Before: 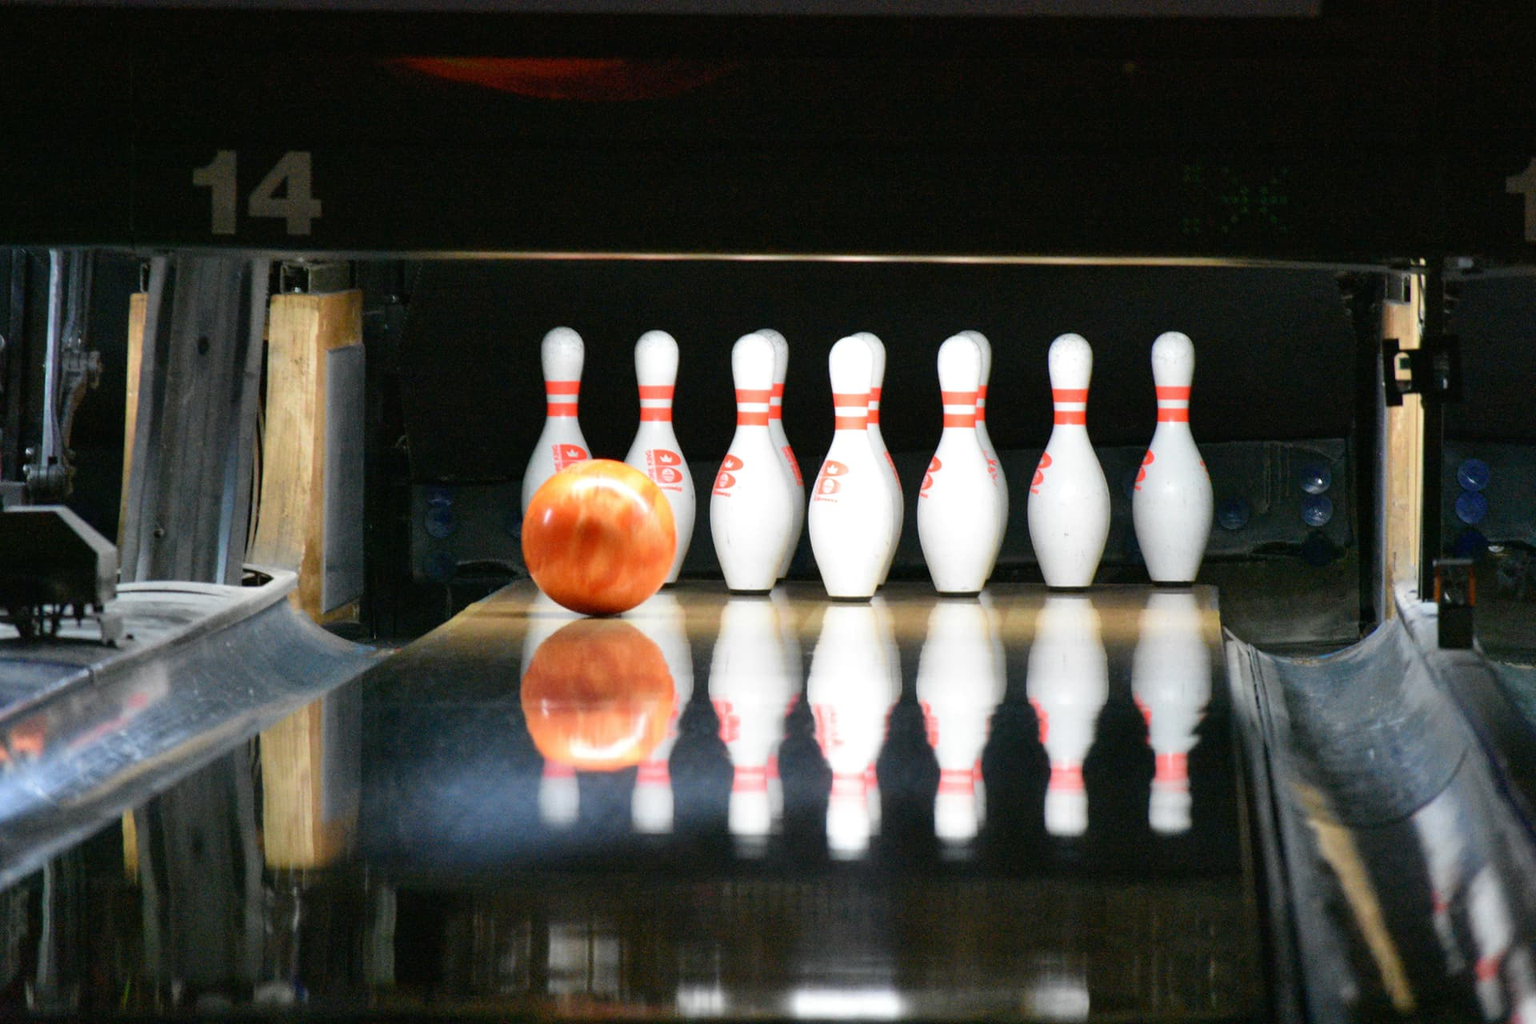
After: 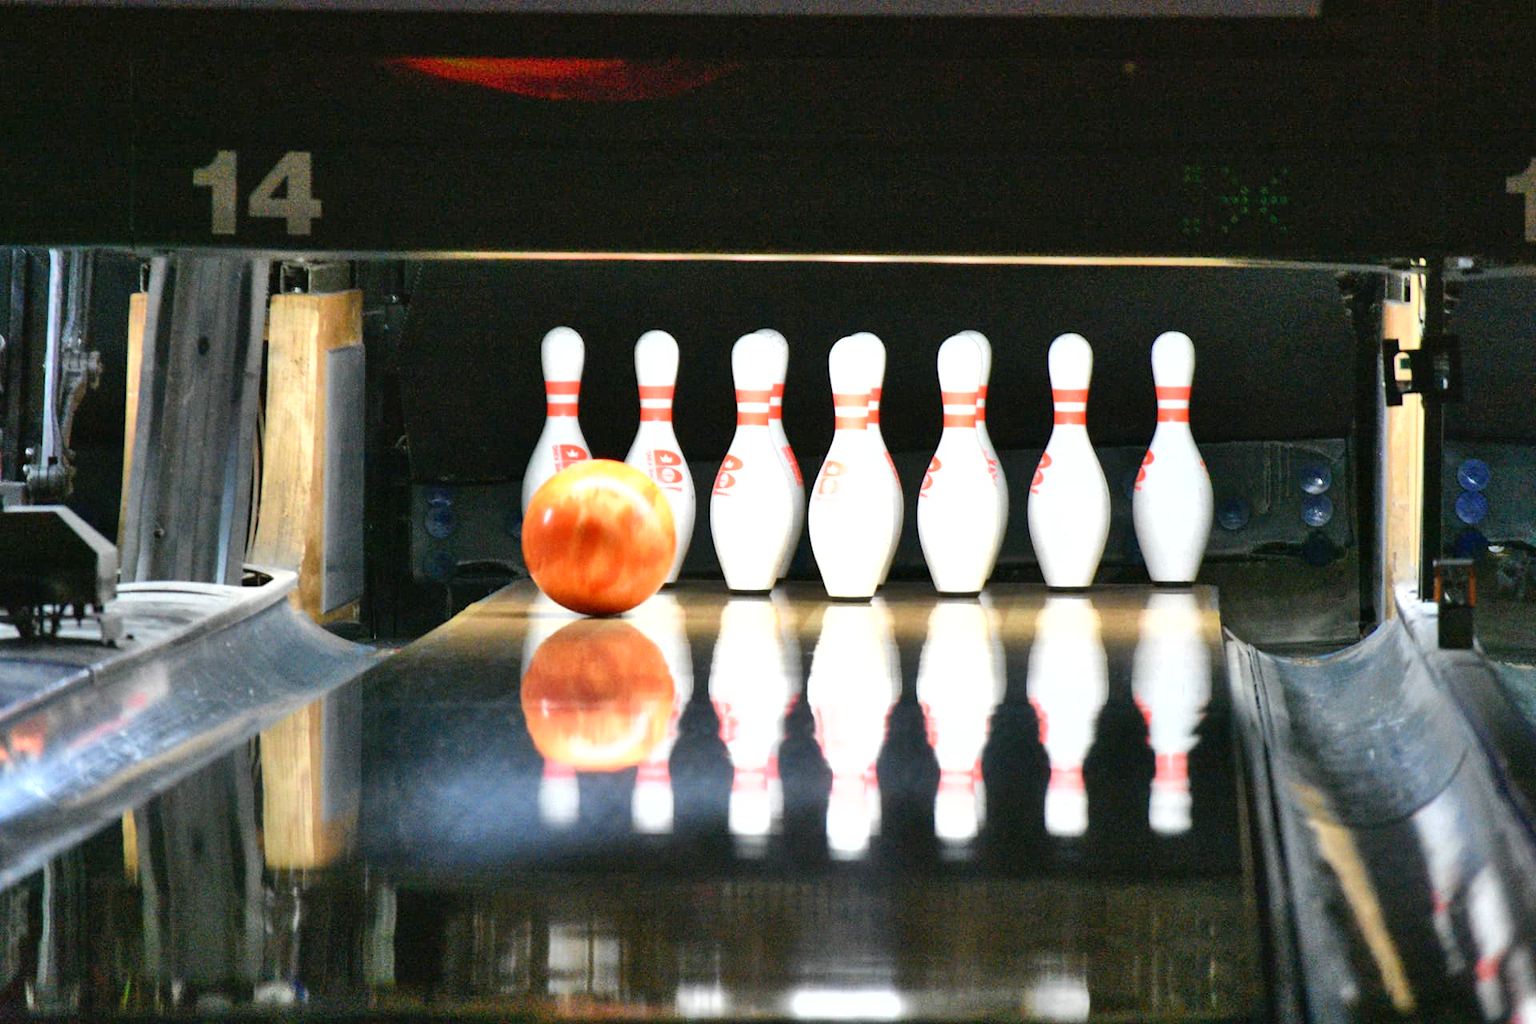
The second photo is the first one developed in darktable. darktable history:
exposure: exposure 0.611 EV, compensate highlight preservation false
shadows and highlights: soften with gaussian
